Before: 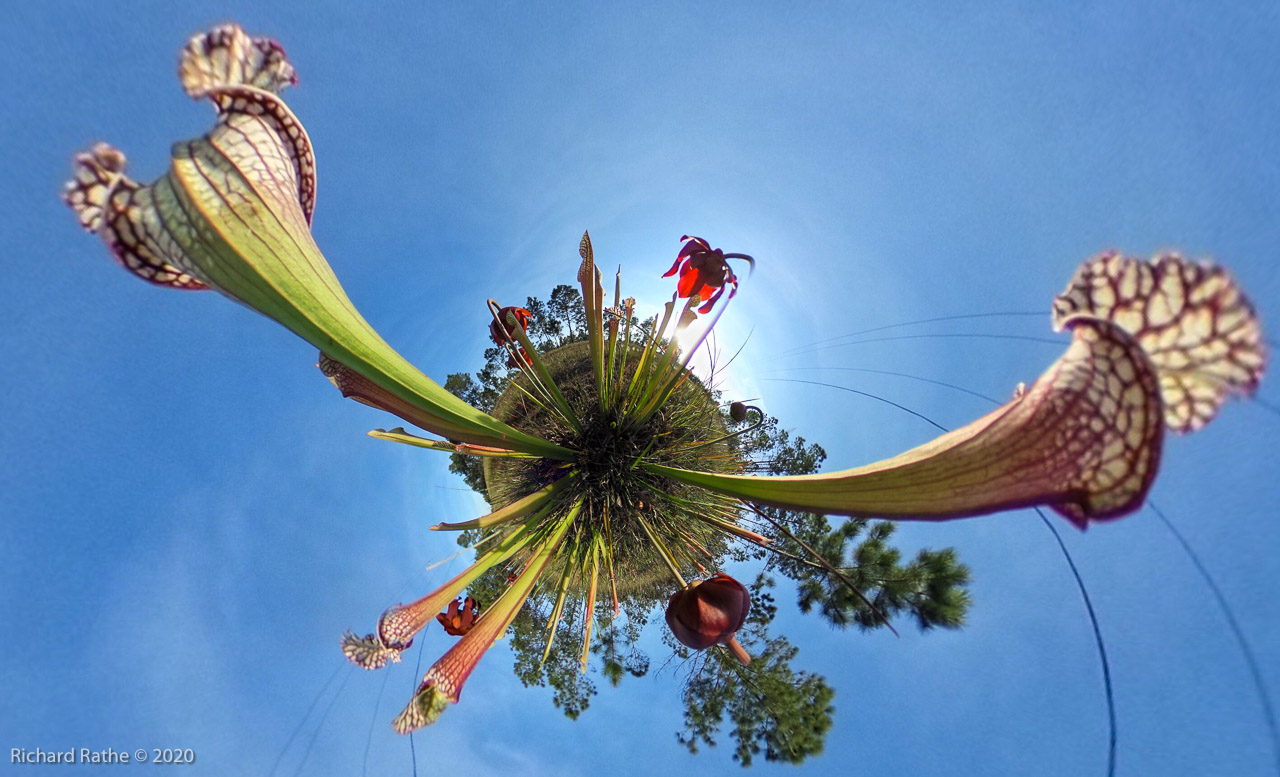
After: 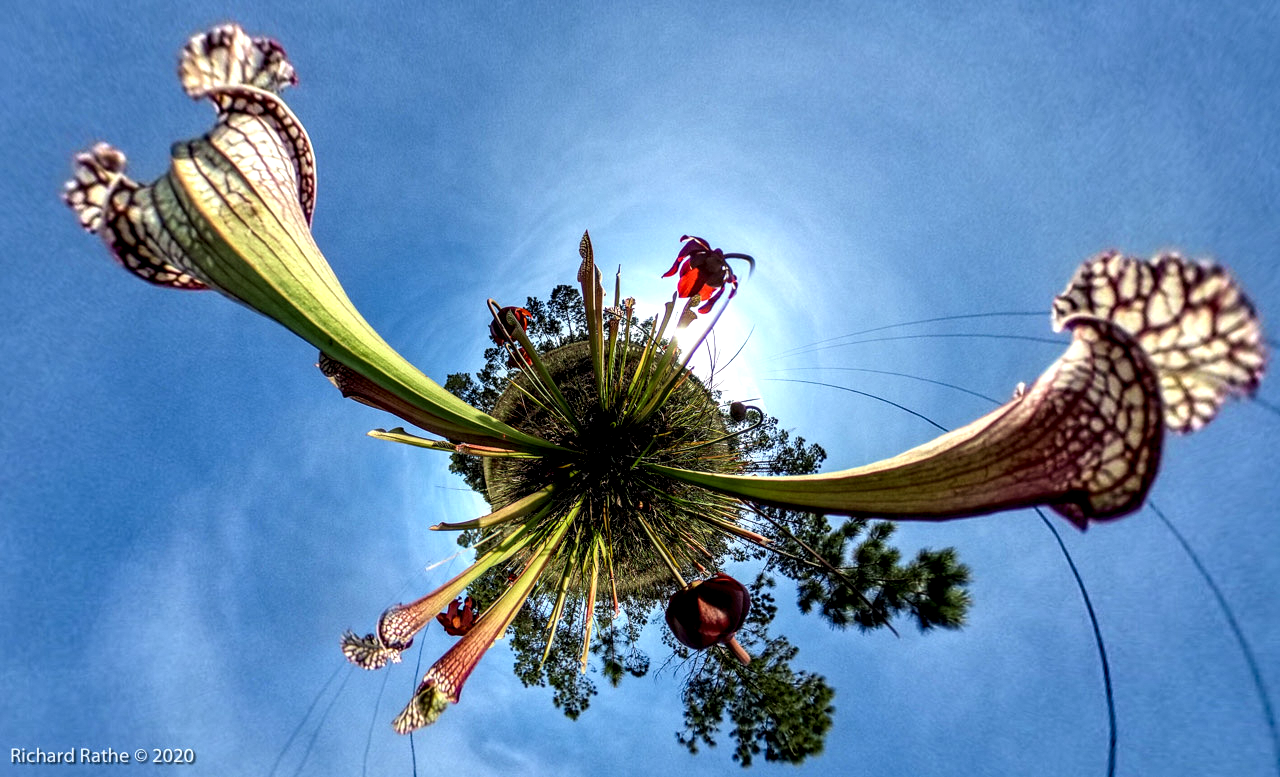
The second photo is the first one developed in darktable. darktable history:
local contrast: detail 203%
shadows and highlights: shadows -88.03, highlights -35.45, shadows color adjustment 99.15%, highlights color adjustment 0%, soften with gaussian
